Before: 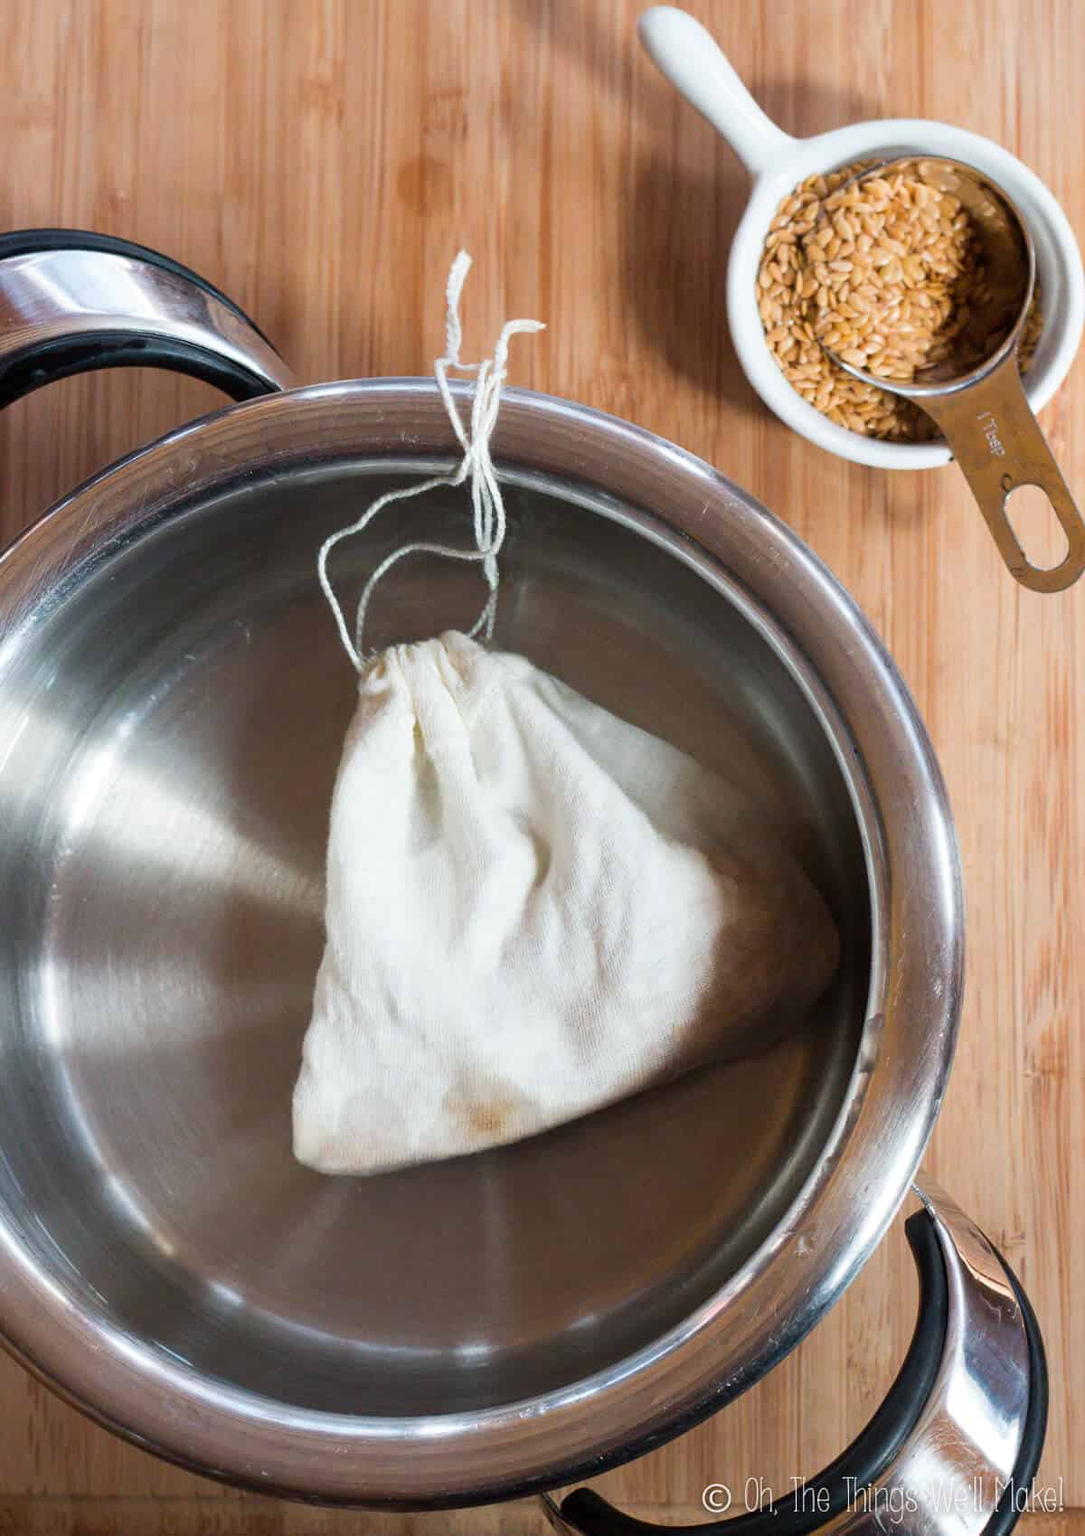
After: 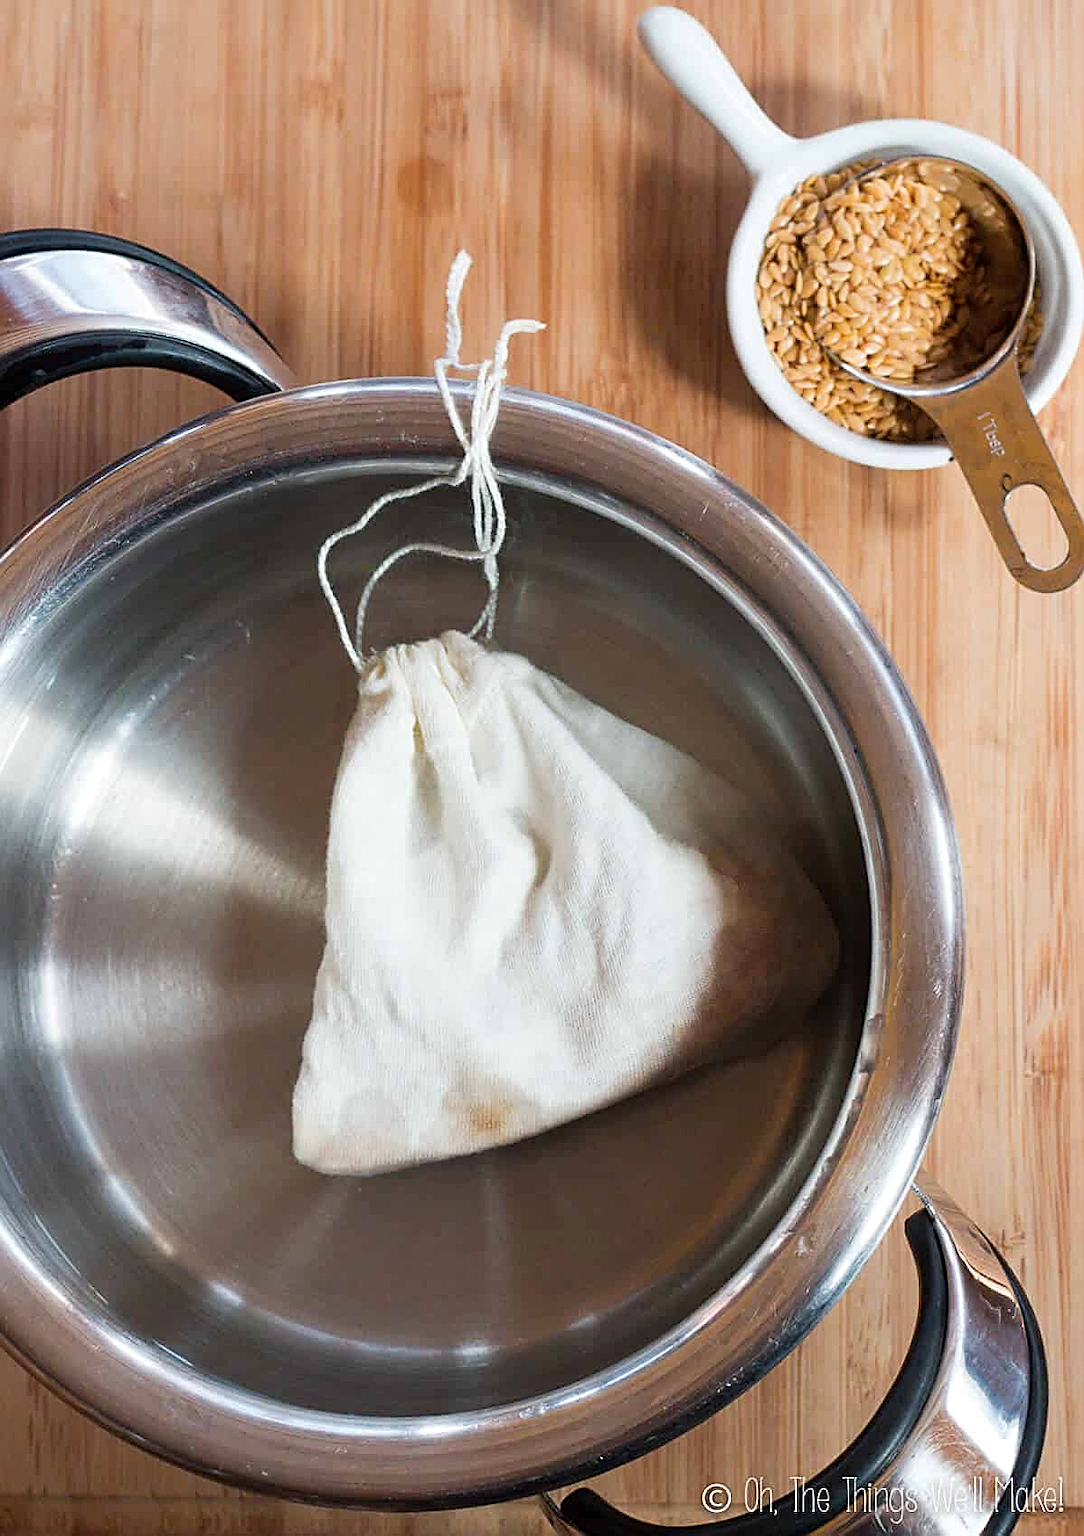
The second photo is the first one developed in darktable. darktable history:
sharpen: amount 0.746
base curve: curves: ch0 [(0, 0) (0.472, 0.508) (1, 1)], preserve colors none
